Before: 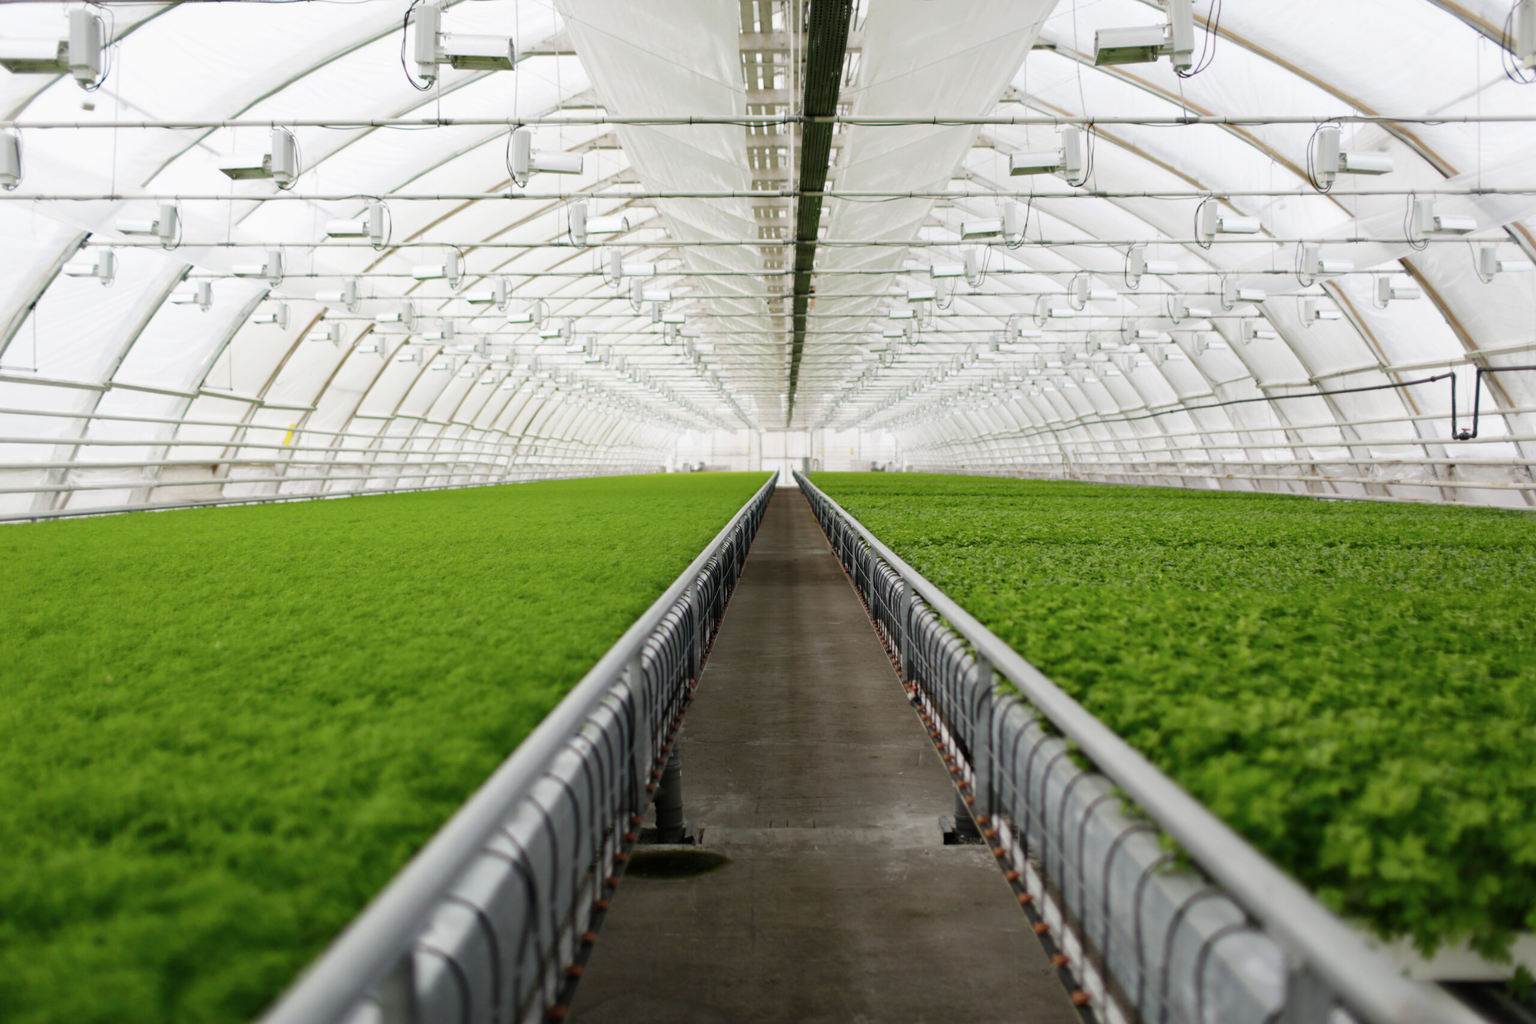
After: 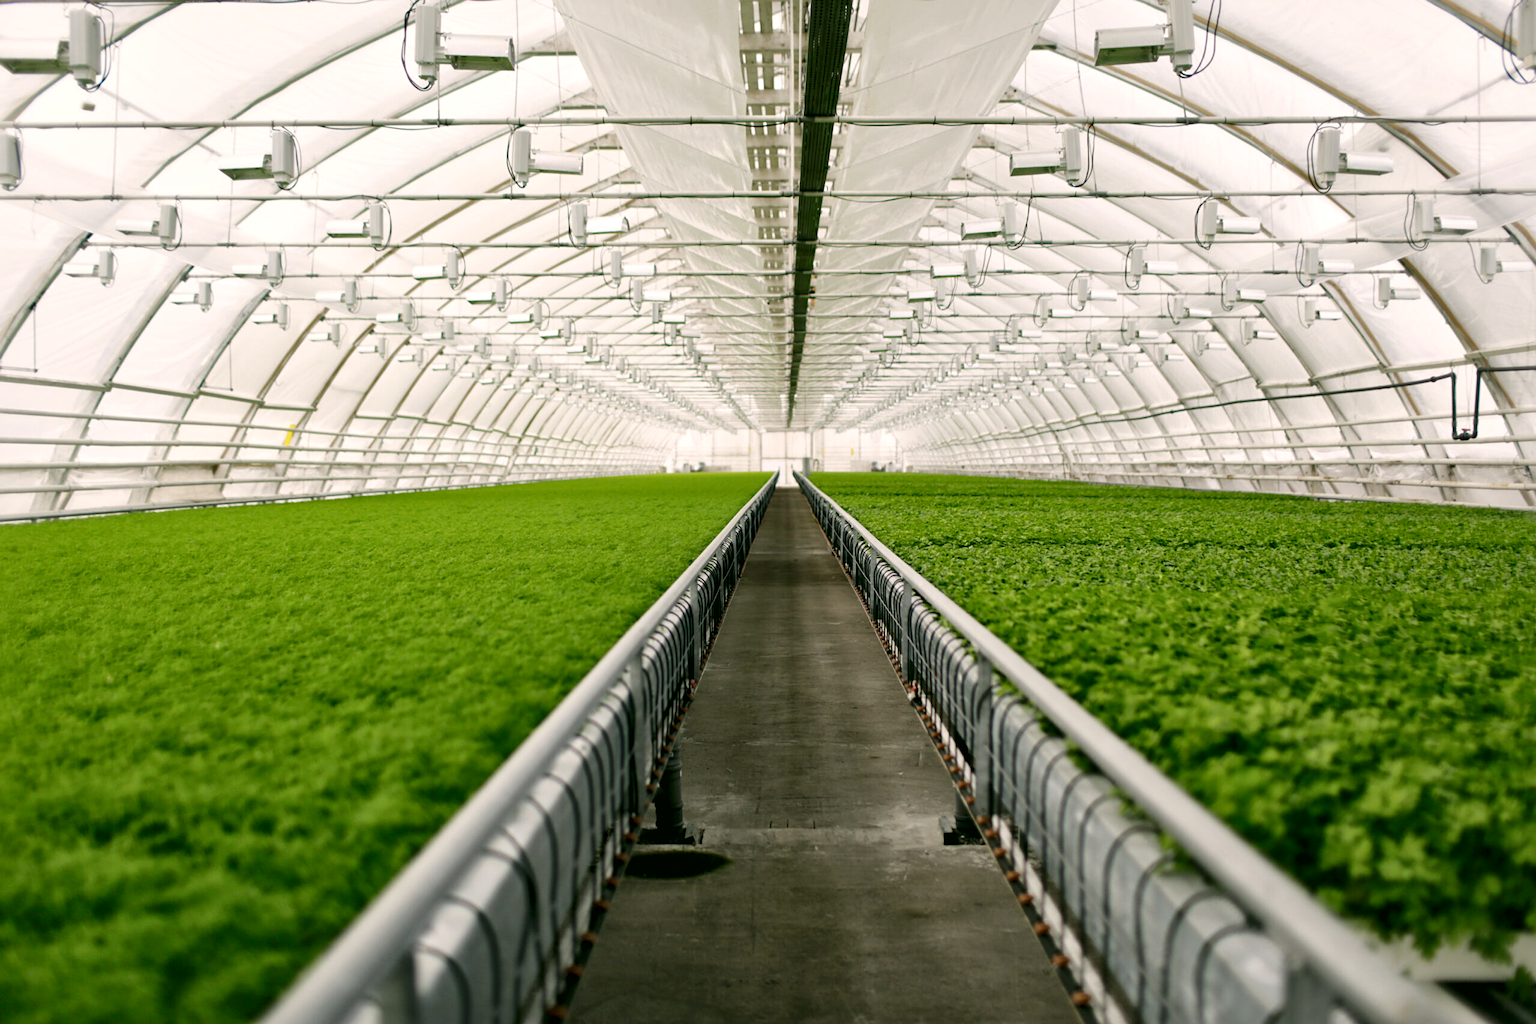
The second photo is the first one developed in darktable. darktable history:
local contrast: mode bilateral grid, contrast 25, coarseness 60, detail 151%, midtone range 0.2
color correction: highlights a* 4.02, highlights b* 4.98, shadows a* -7.55, shadows b* 4.98
sharpen: amount 0.2
